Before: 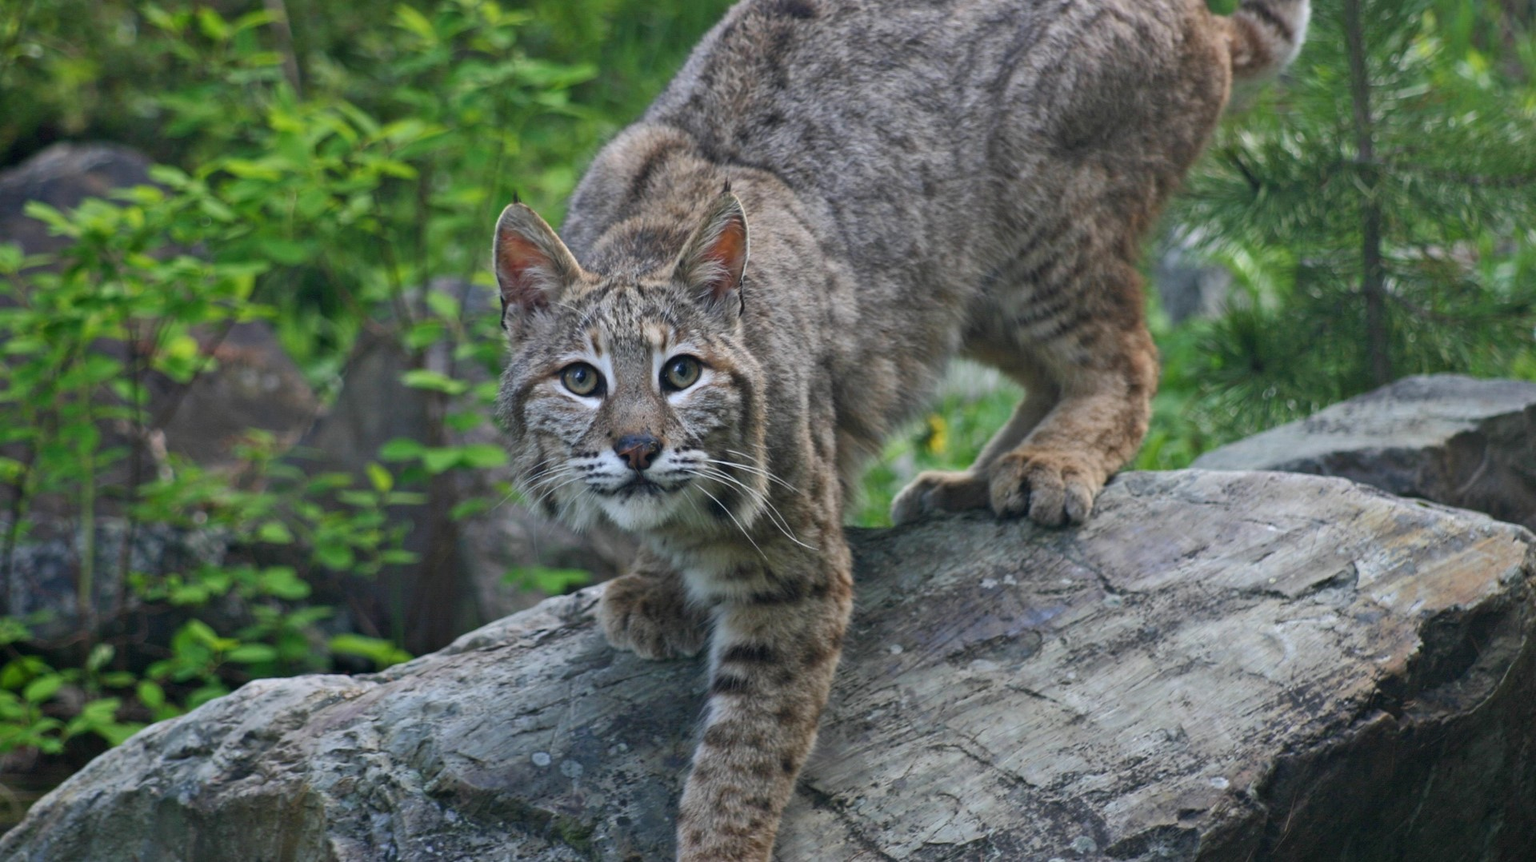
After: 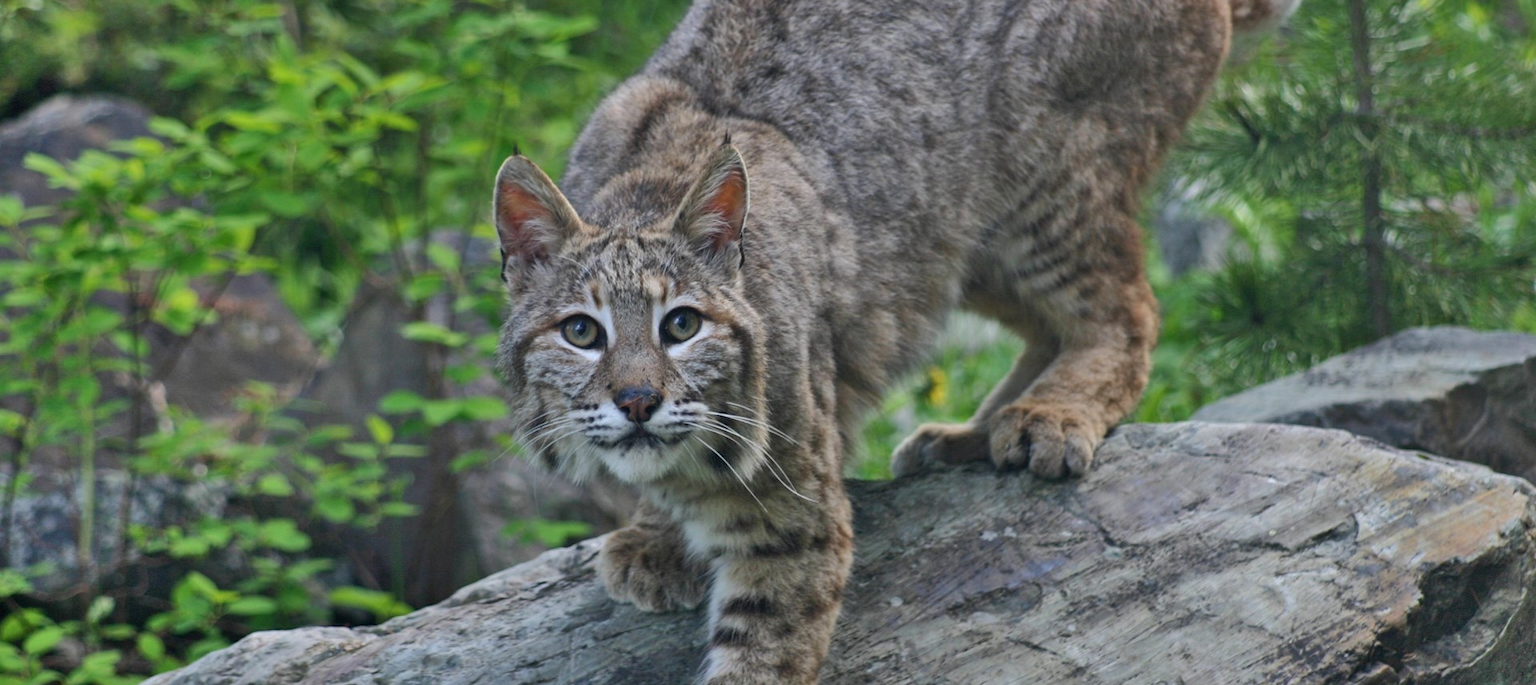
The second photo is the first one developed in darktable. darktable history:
crop and rotate: top 5.657%, bottom 14.802%
shadows and highlights: radius 124.57, shadows 99.86, white point adjustment -2.9, highlights -99.04, highlights color adjustment 56.34%, soften with gaussian
